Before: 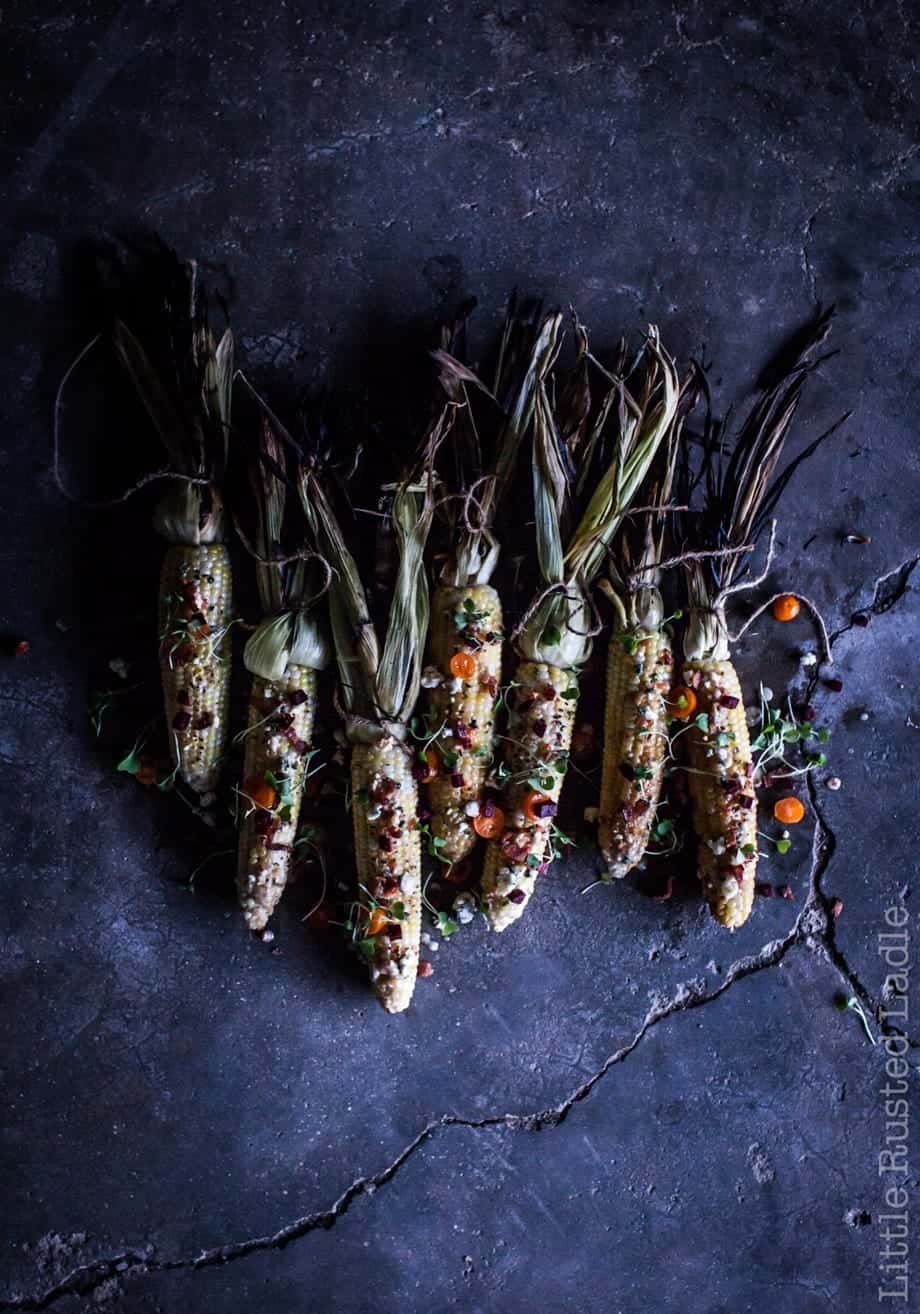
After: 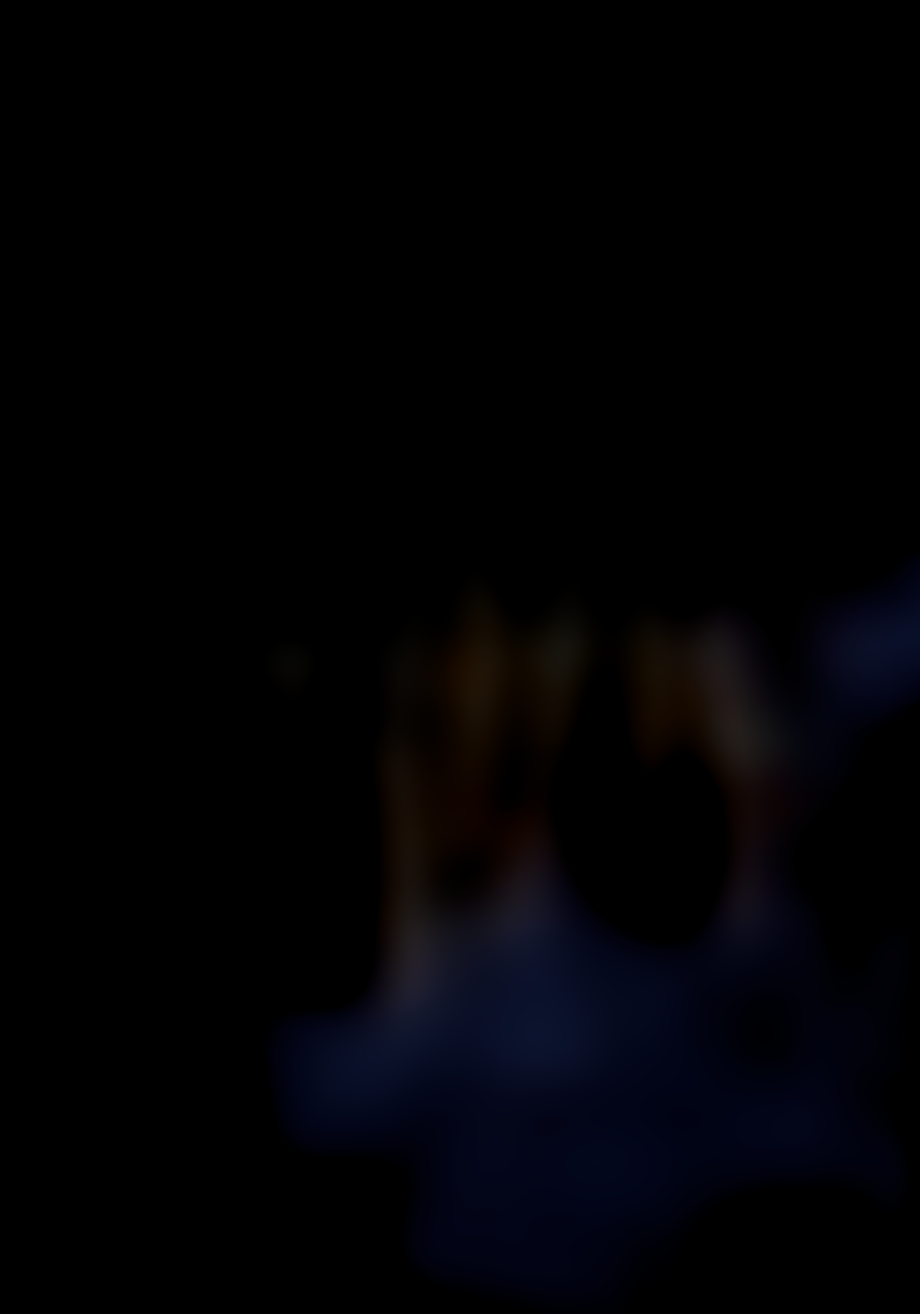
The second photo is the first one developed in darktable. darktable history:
lowpass: radius 31.92, contrast 1.72, brightness -0.98, saturation 0.94
levels: levels [0.026, 0.507, 0.987]
